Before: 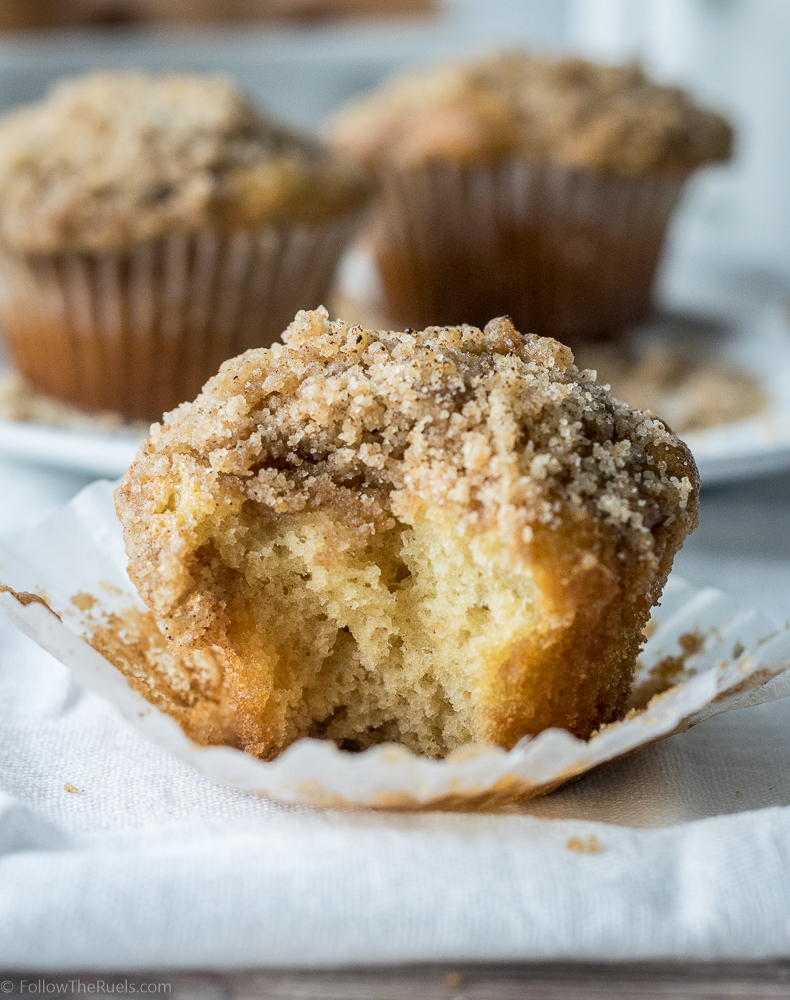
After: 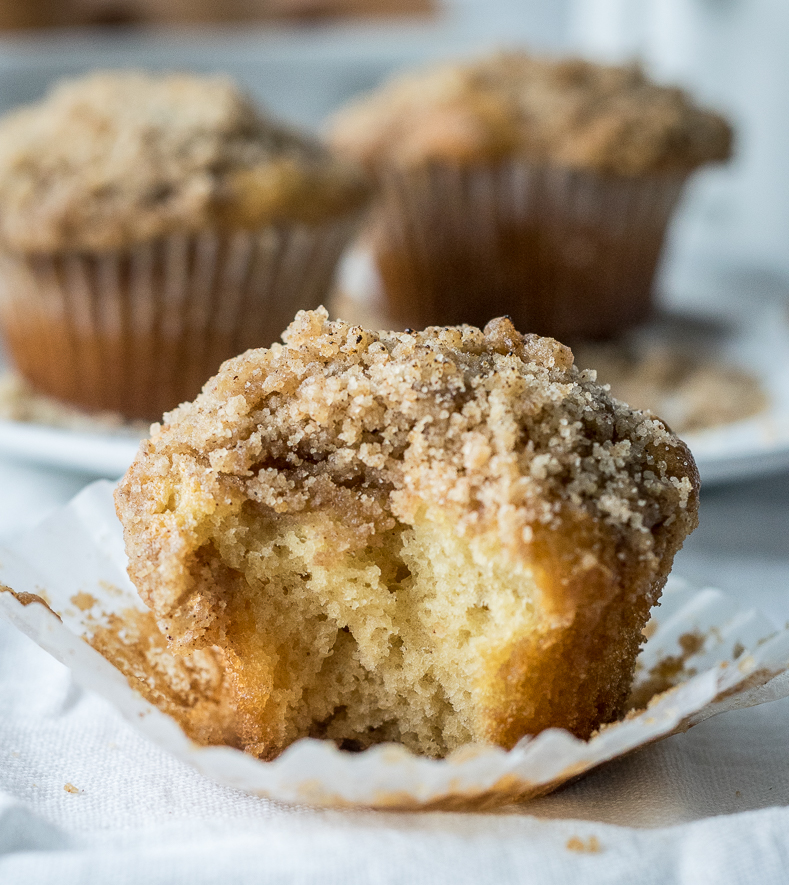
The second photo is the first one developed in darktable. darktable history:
white balance: emerald 1
crop and rotate: top 0%, bottom 11.49%
